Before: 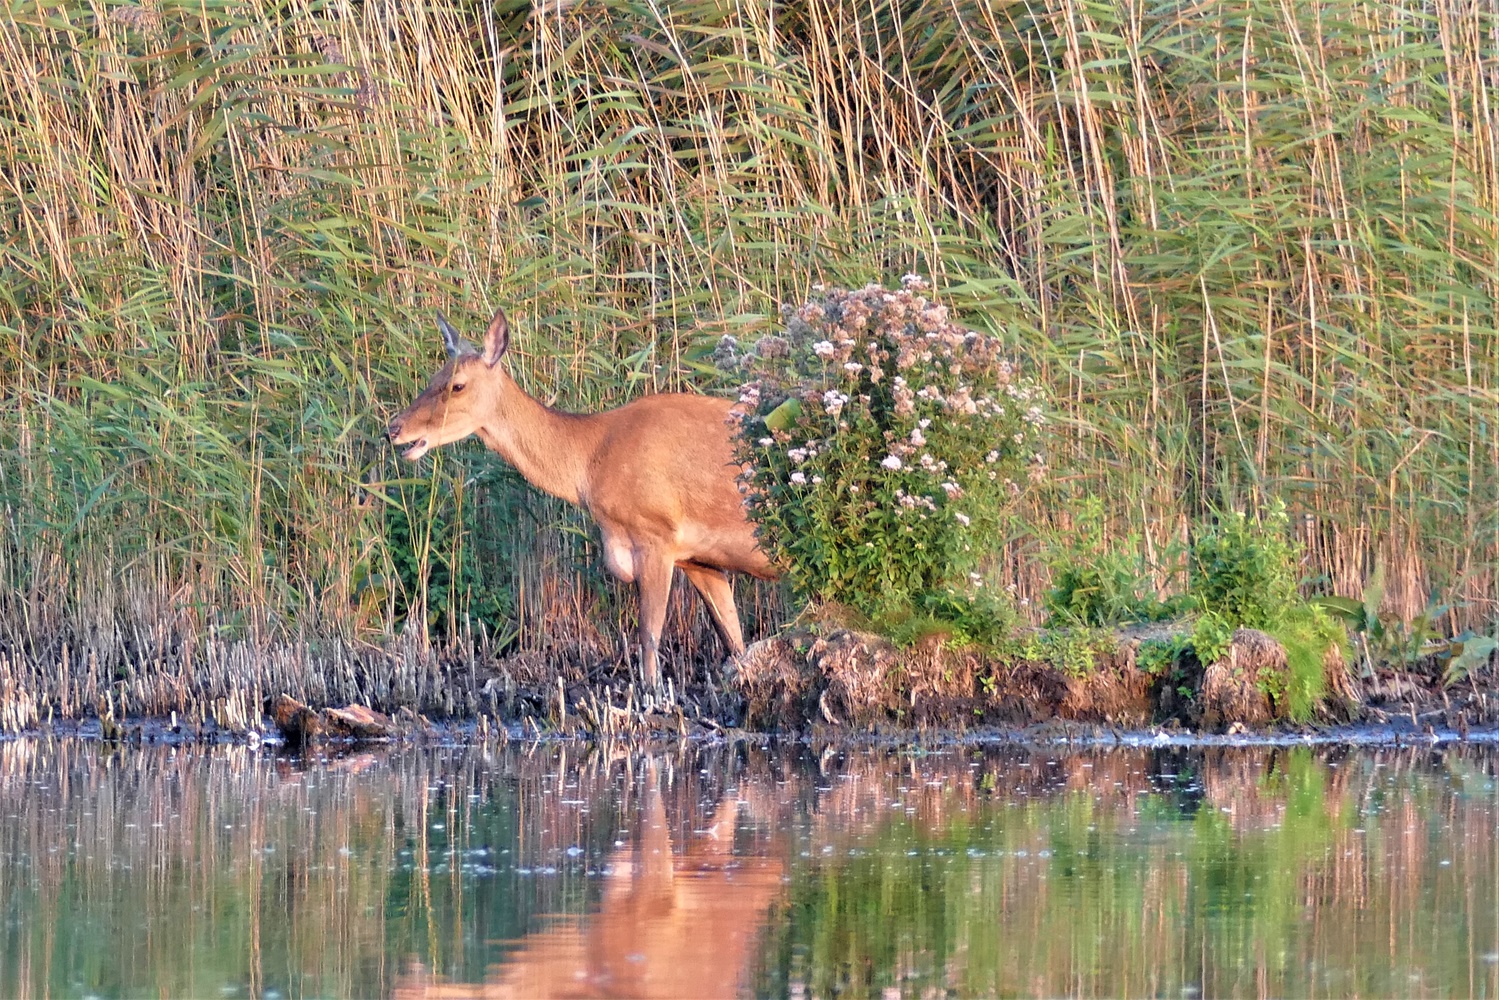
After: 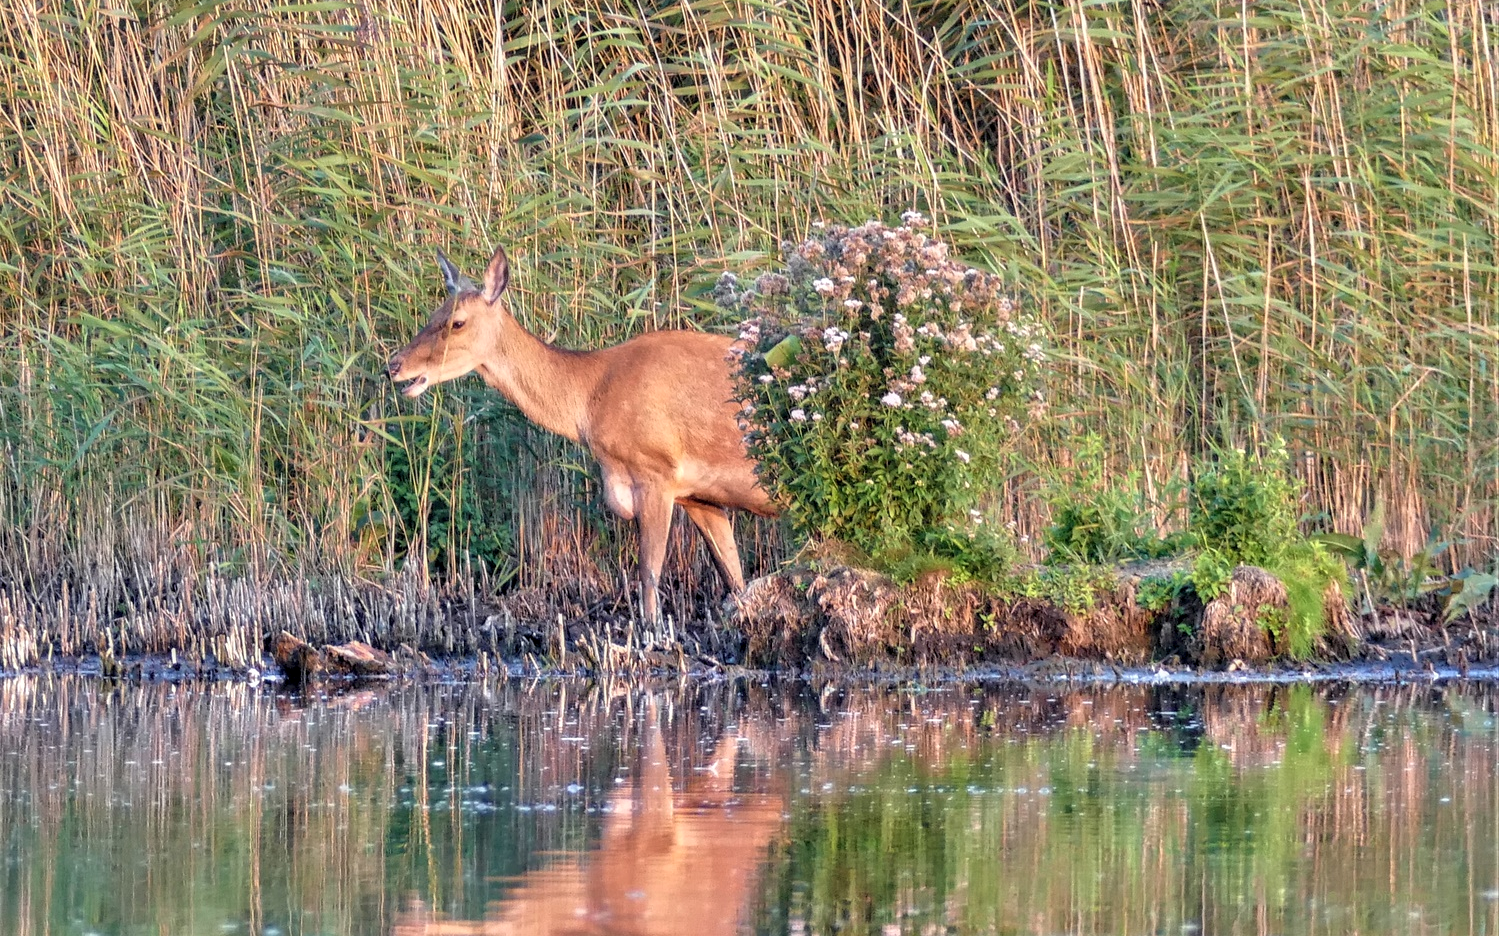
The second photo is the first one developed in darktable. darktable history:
local contrast: on, module defaults
crop and rotate: top 6.323%
